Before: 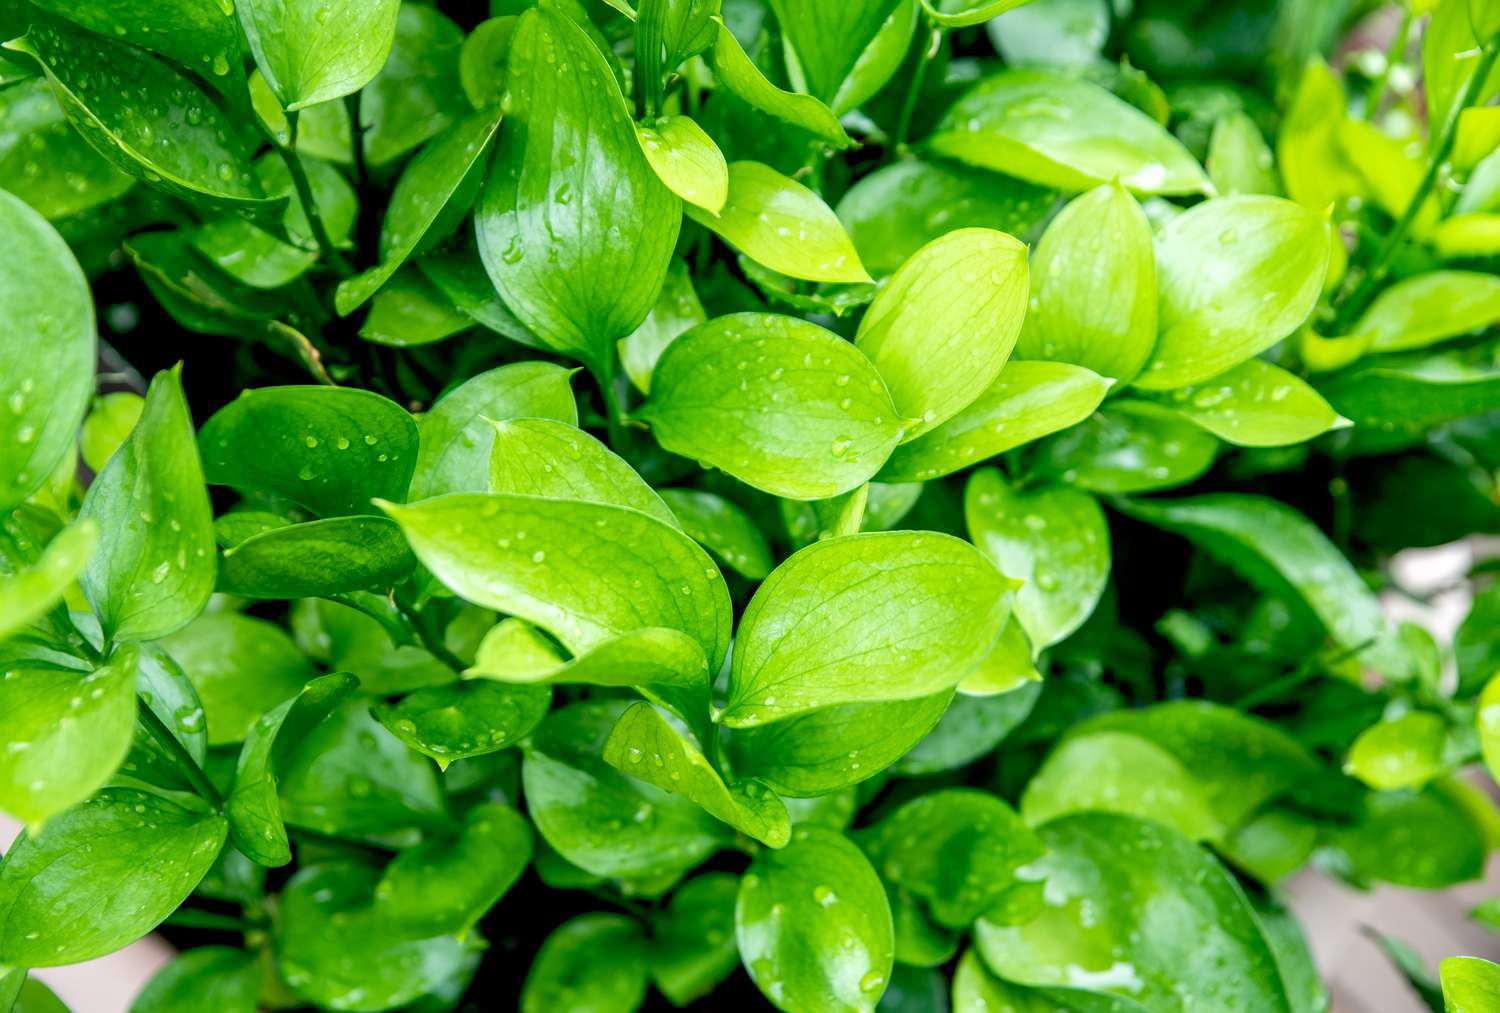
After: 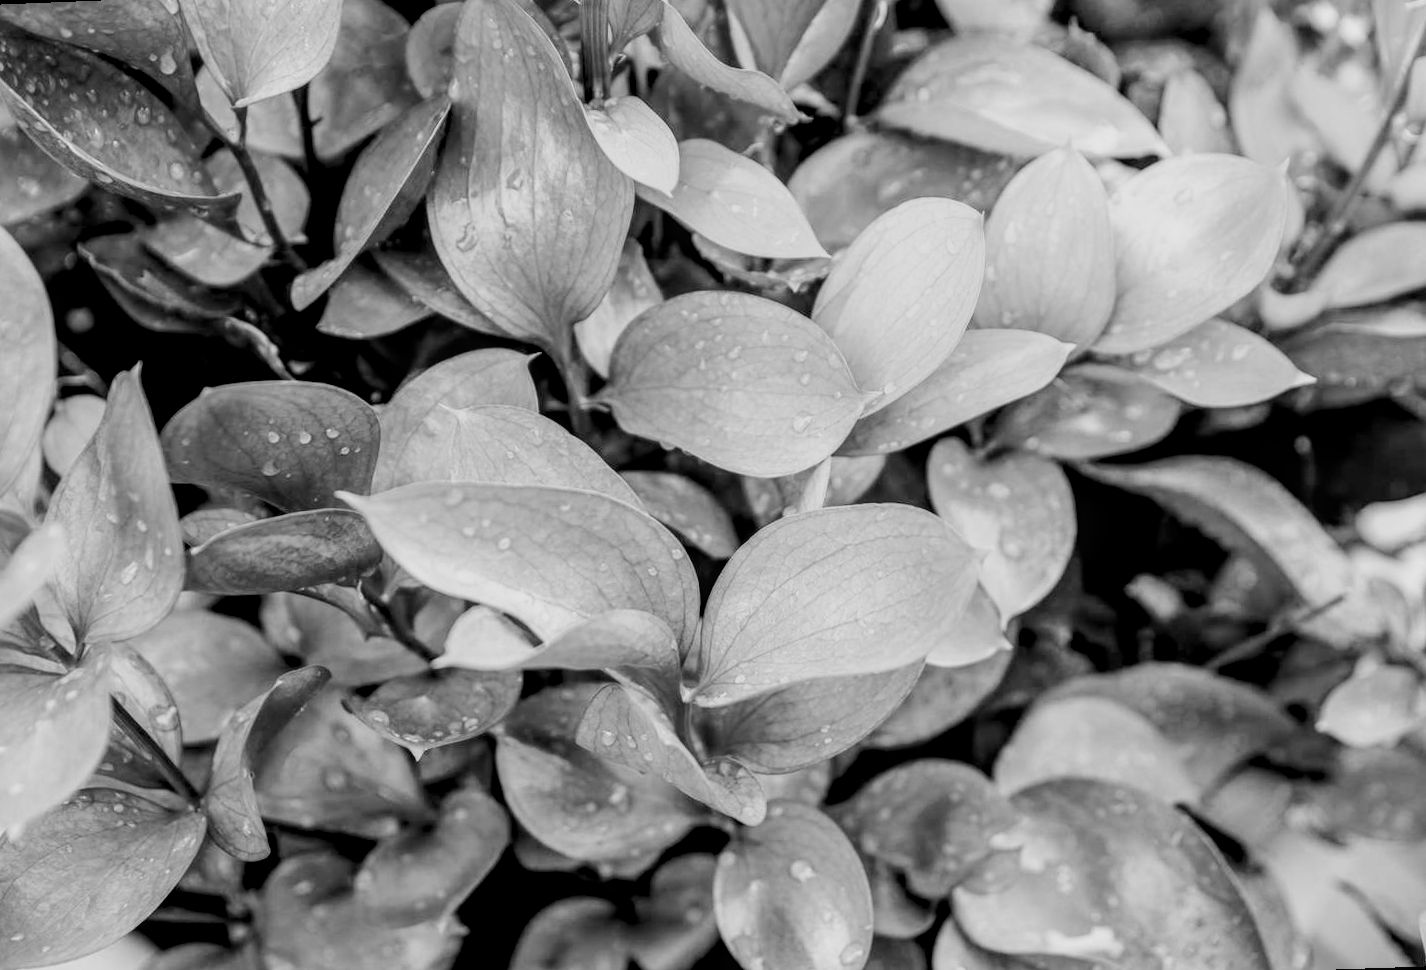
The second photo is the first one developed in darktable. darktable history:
rotate and perspective: rotation -2.12°, lens shift (vertical) 0.009, lens shift (horizontal) -0.008, automatic cropping original format, crop left 0.036, crop right 0.964, crop top 0.05, crop bottom 0.959
filmic rgb: black relative exposure -5 EV, hardness 2.88, contrast 1.3
local contrast: detail 130%
monochrome: on, module defaults
